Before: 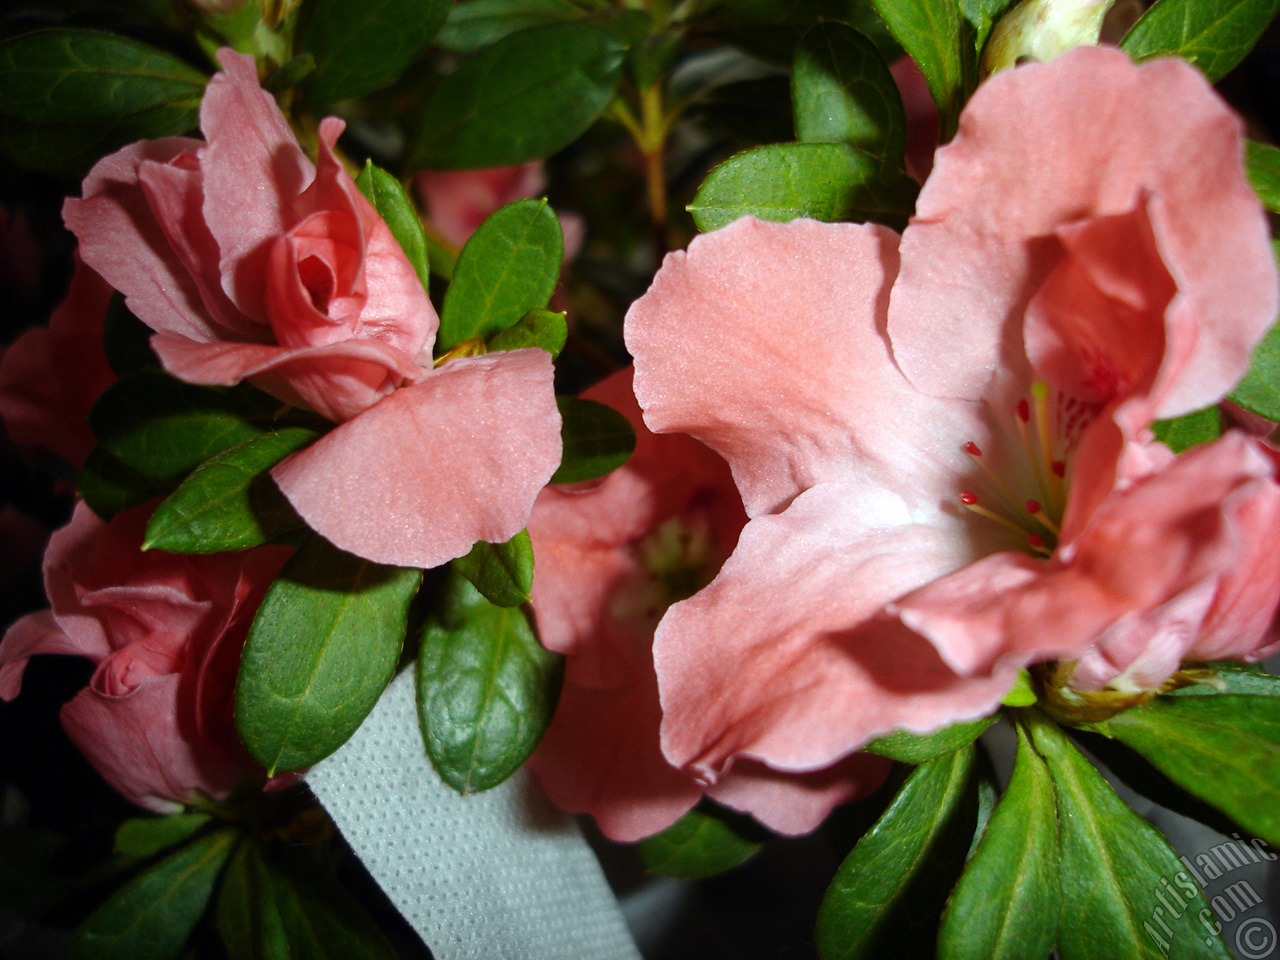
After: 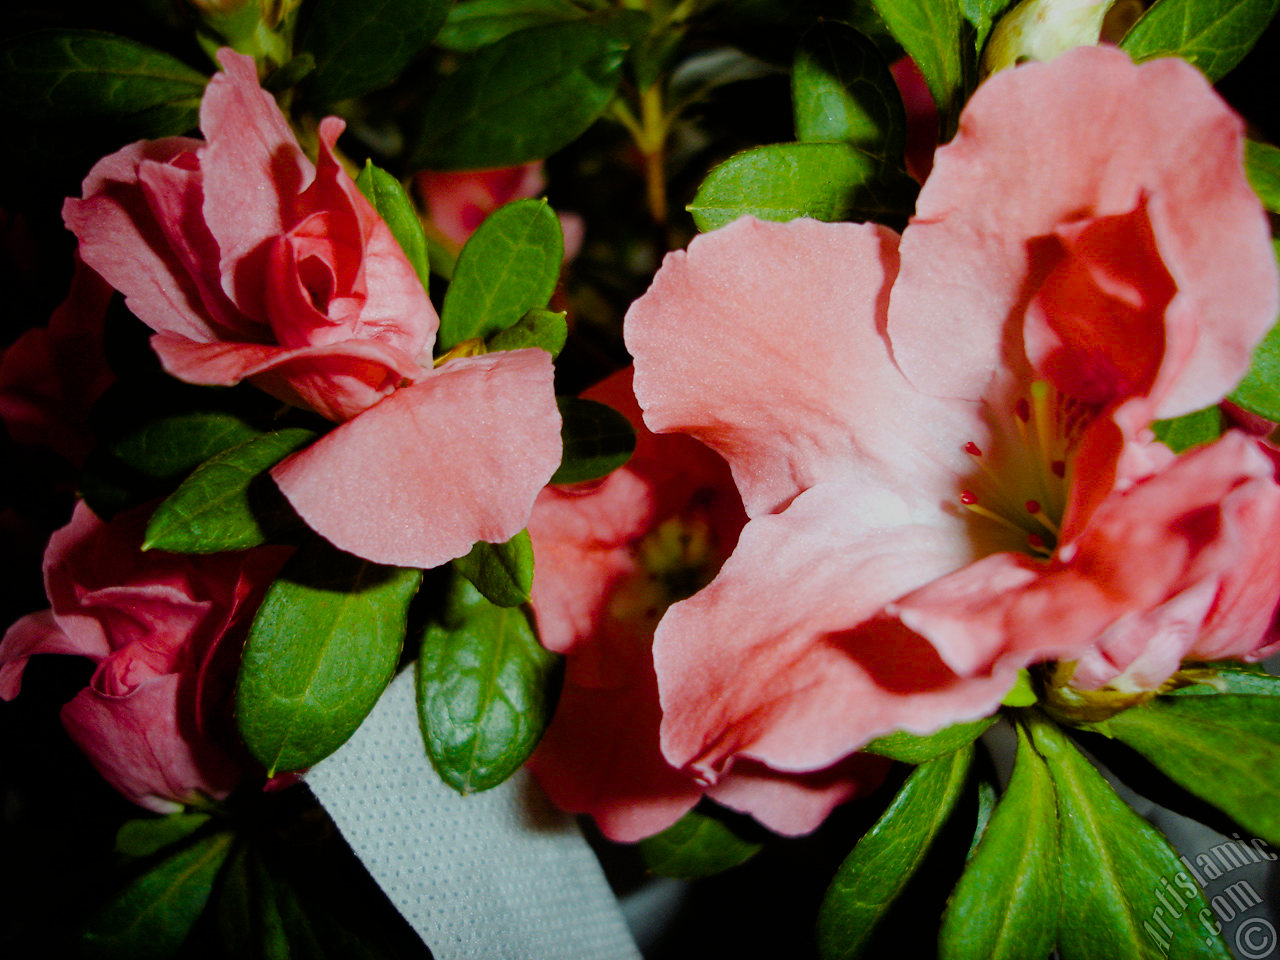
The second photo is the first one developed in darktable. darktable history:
color balance rgb: perceptual saturation grading › global saturation 35%, perceptual saturation grading › highlights -30%, perceptual saturation grading › shadows 35%, perceptual brilliance grading › global brilliance 3%, perceptual brilliance grading › highlights -3%, perceptual brilliance grading › shadows 3%
filmic rgb: black relative exposure -7.32 EV, white relative exposure 5.09 EV, hardness 3.2
